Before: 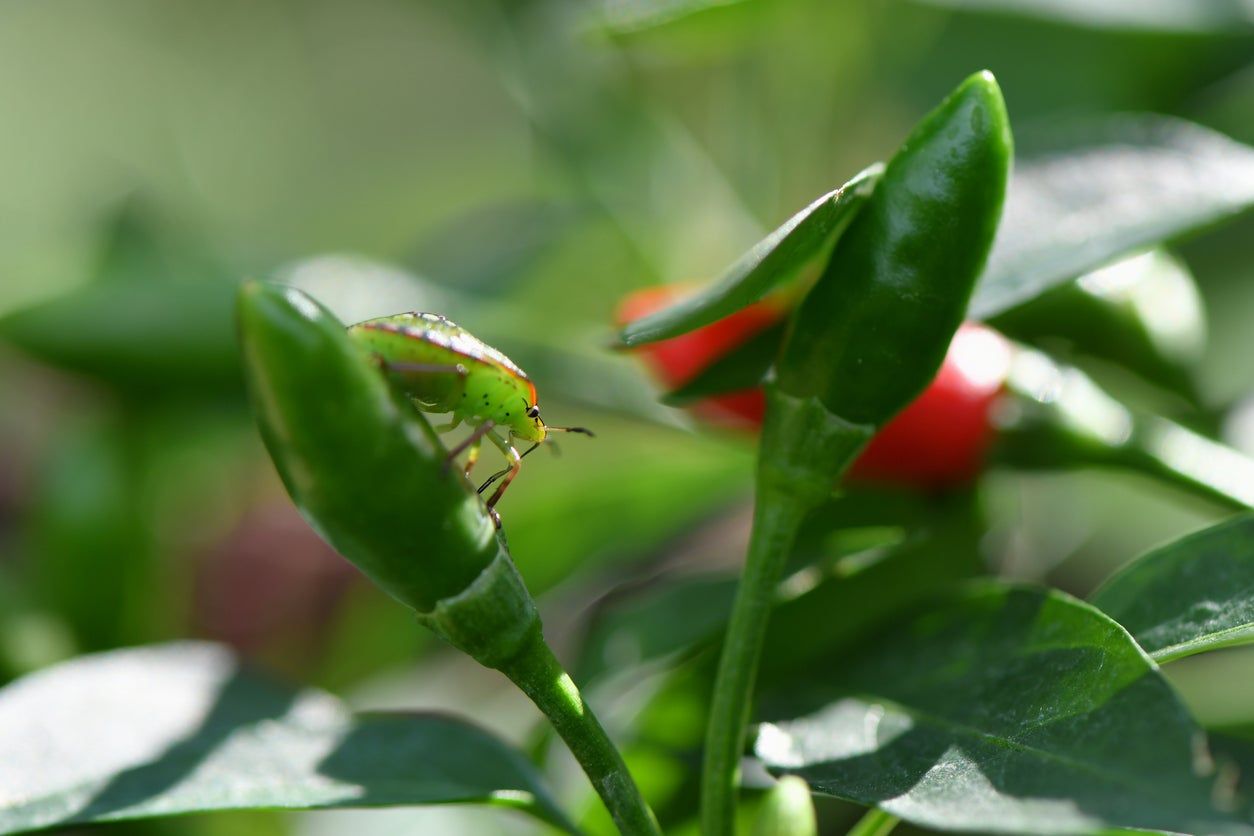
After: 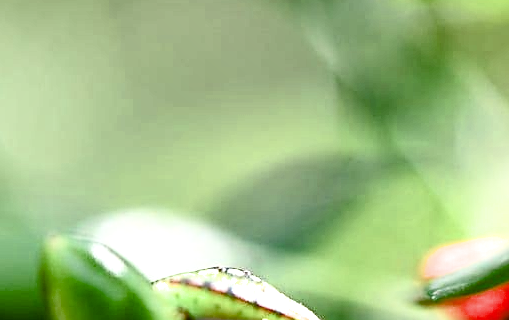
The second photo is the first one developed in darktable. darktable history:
sharpen: on, module defaults
shadows and highlights: shadows 25.11, highlights -48.18, soften with gaussian
exposure: black level correction 0.008, exposure 0.969 EV, compensate highlight preservation false
color balance rgb: power › hue 60.88°, perceptual saturation grading › global saturation 20%, perceptual saturation grading › highlights -50.572%, perceptual saturation grading › shadows 30.685%, saturation formula JzAzBz (2021)
crop: left 15.555%, top 5.44%, right 43.818%, bottom 56.209%
local contrast: mode bilateral grid, contrast 20, coarseness 51, detail 119%, midtone range 0.2
filmic rgb: middle gray luminance 8.74%, black relative exposure -6.35 EV, white relative exposure 2.71 EV, target black luminance 0%, hardness 4.78, latitude 73.87%, contrast 1.335, shadows ↔ highlights balance 9.85%
